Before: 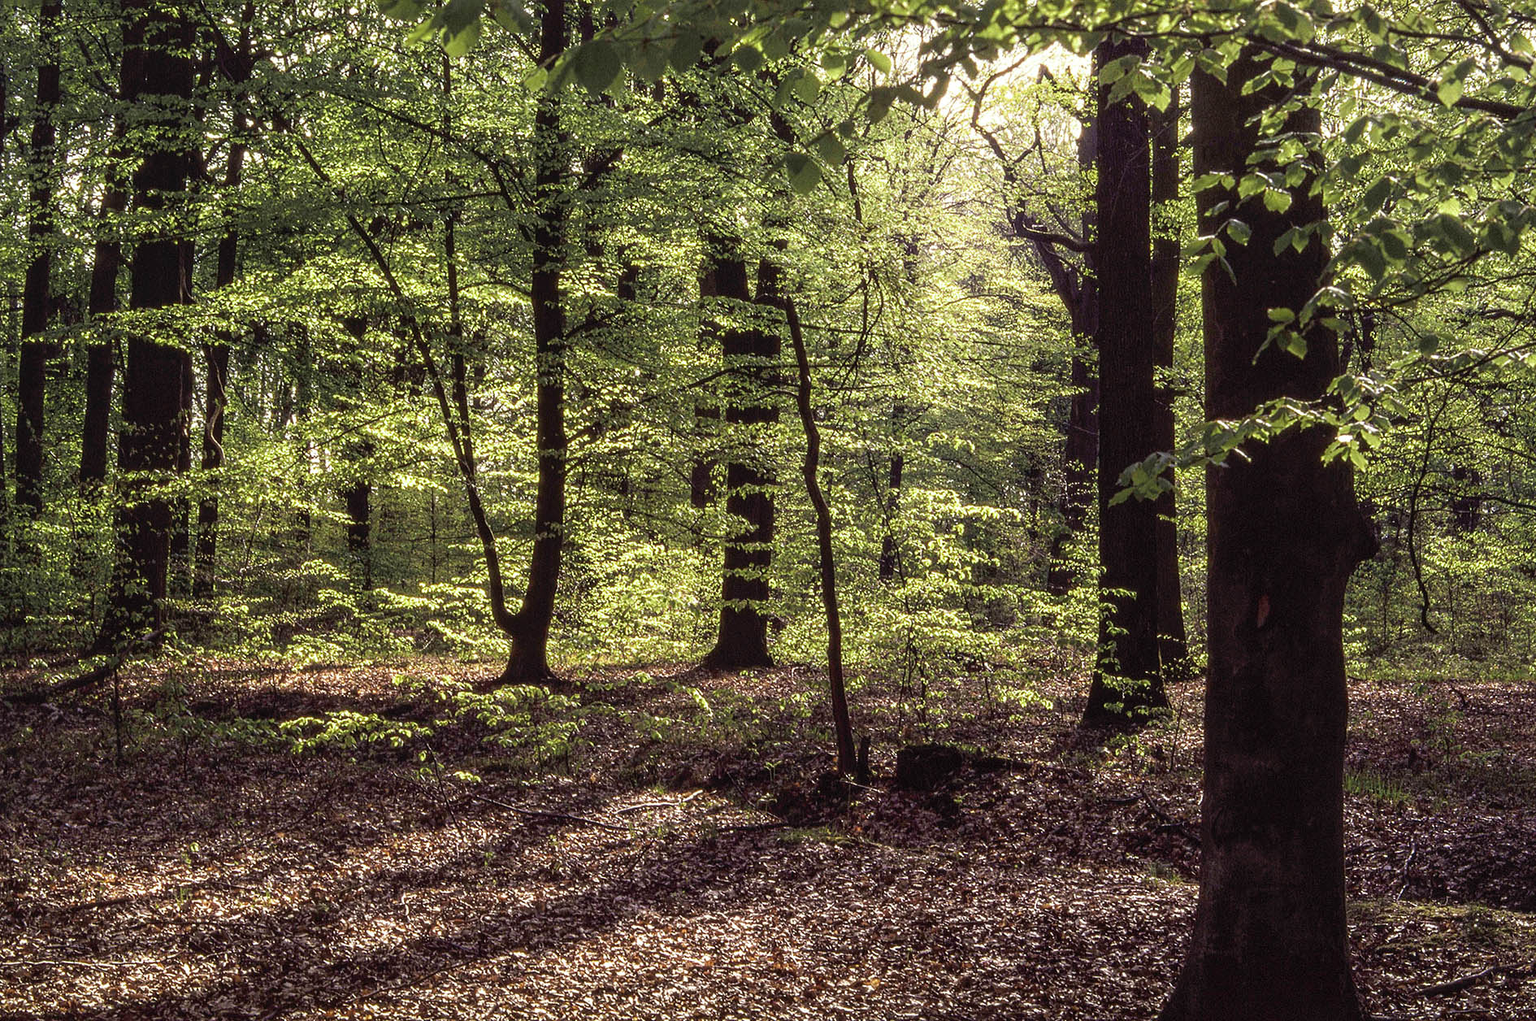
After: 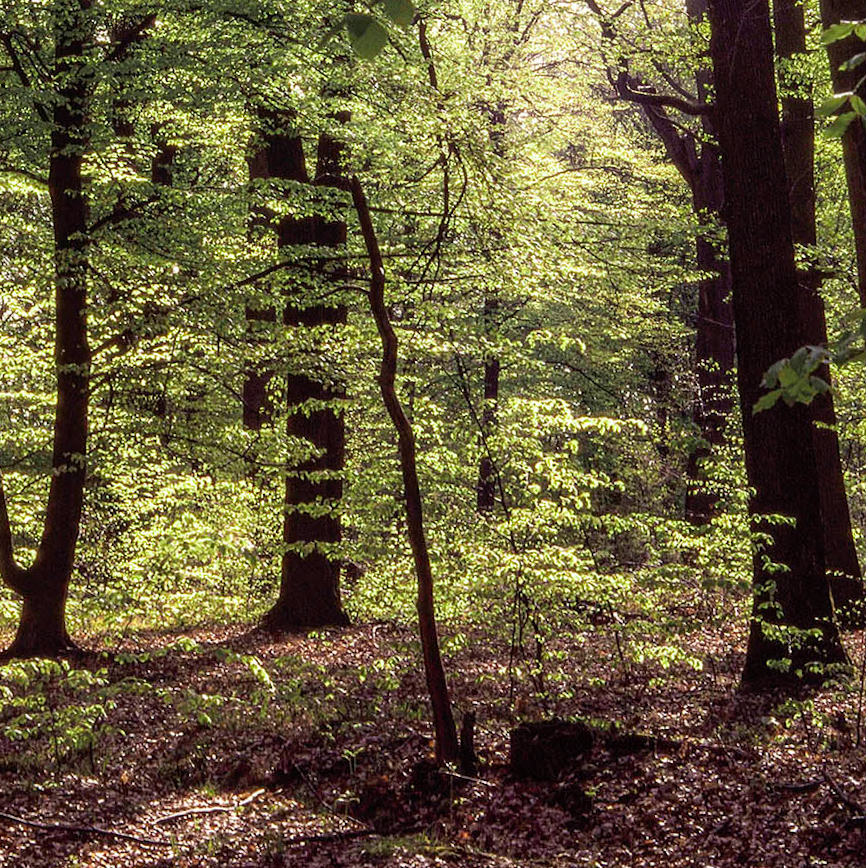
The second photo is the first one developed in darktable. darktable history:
rotate and perspective: rotation -1.68°, lens shift (vertical) -0.146, crop left 0.049, crop right 0.912, crop top 0.032, crop bottom 0.96
crop: left 32.075%, top 10.976%, right 18.355%, bottom 17.596%
exposure: compensate highlight preservation false
